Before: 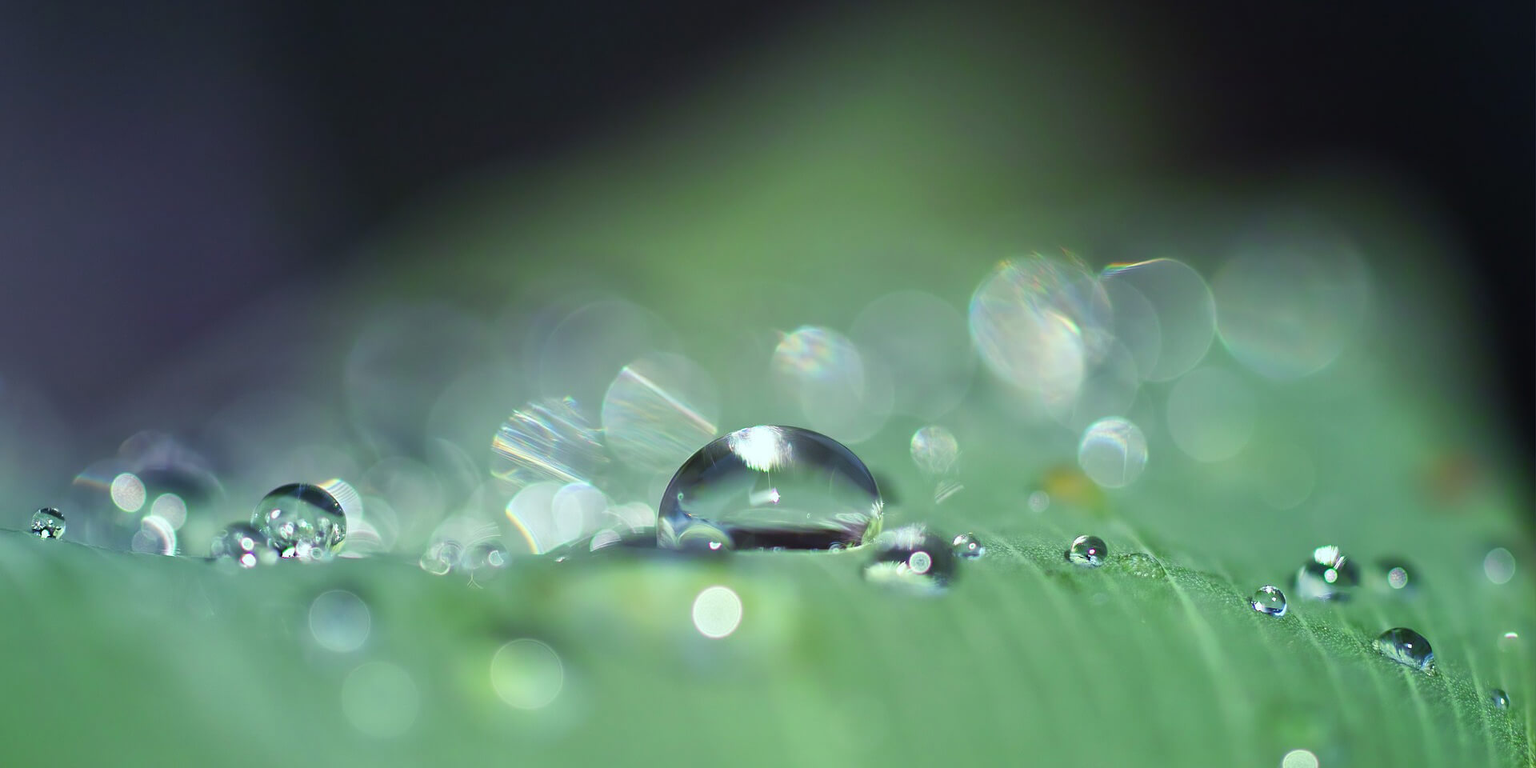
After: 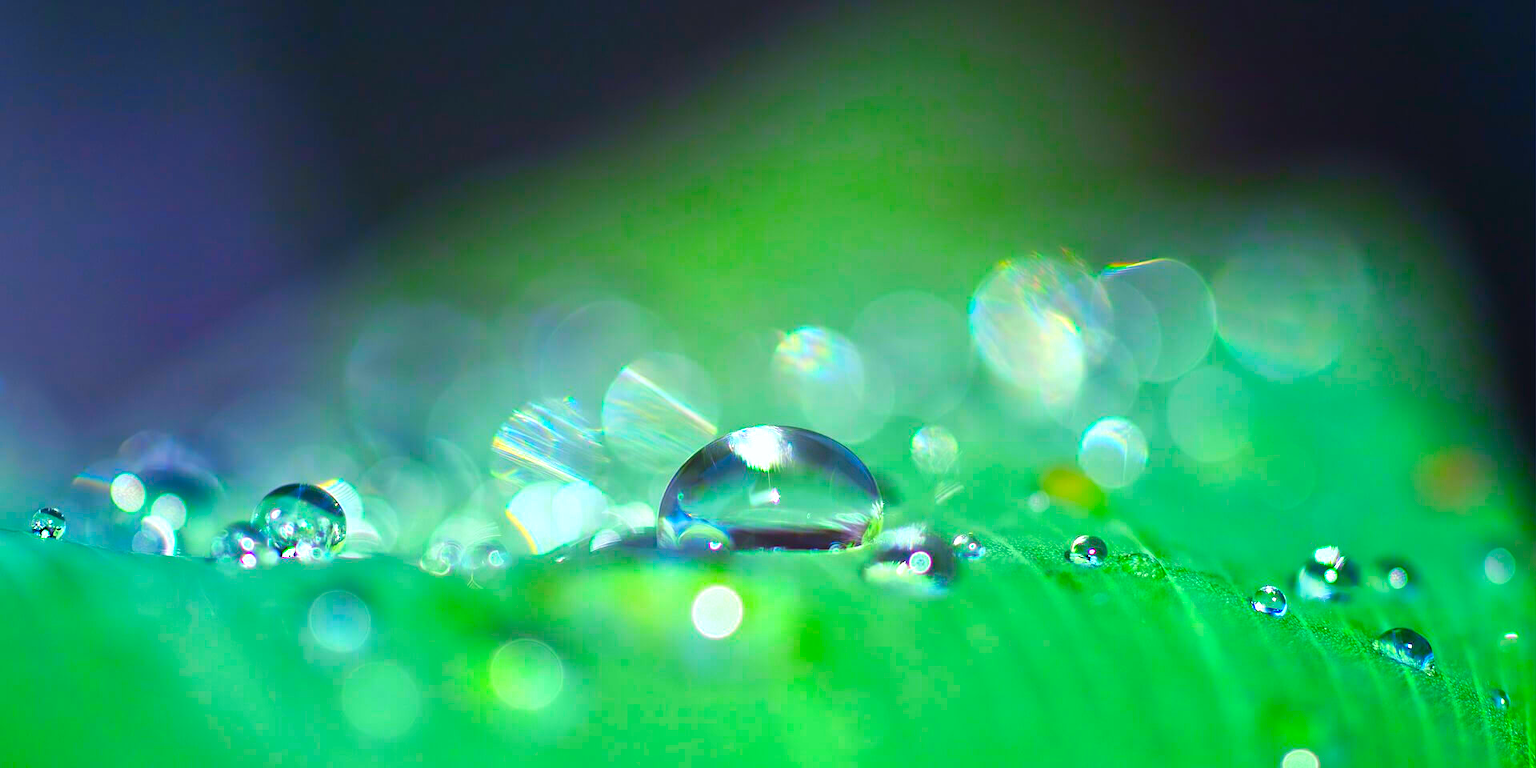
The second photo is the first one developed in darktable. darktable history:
color correction: saturation 2.15
exposure: black level correction 0, exposure 0.5 EV, compensate highlight preservation false
